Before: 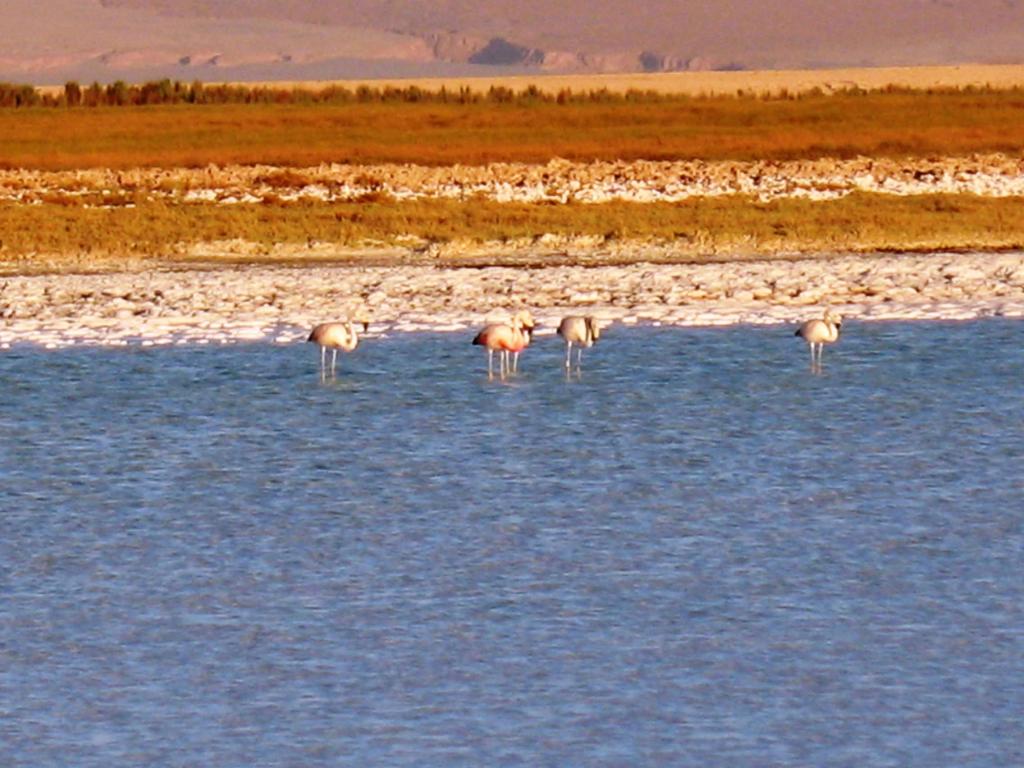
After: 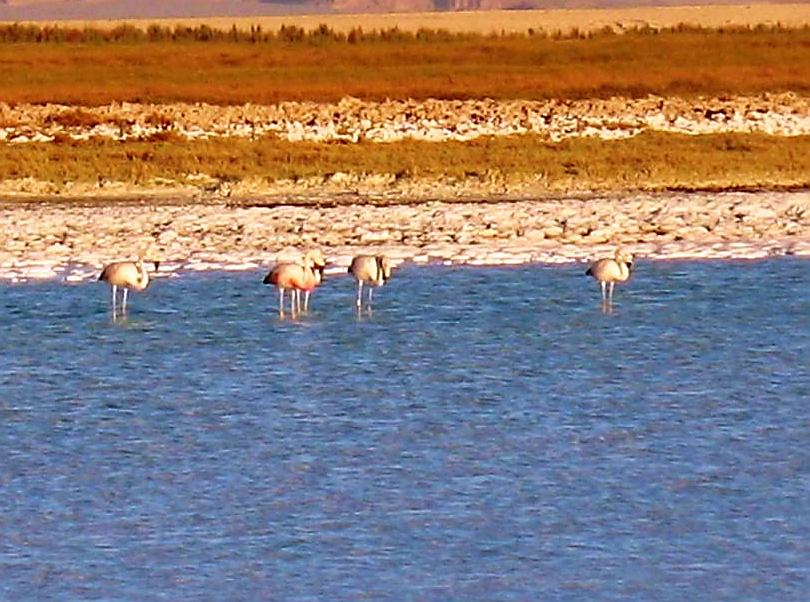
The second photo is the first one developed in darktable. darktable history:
velvia: strength 36.07%
sharpen: radius 1.386, amount 1.235, threshold 0.648
crop and rotate: left 20.492%, top 8.051%, right 0.394%, bottom 13.547%
